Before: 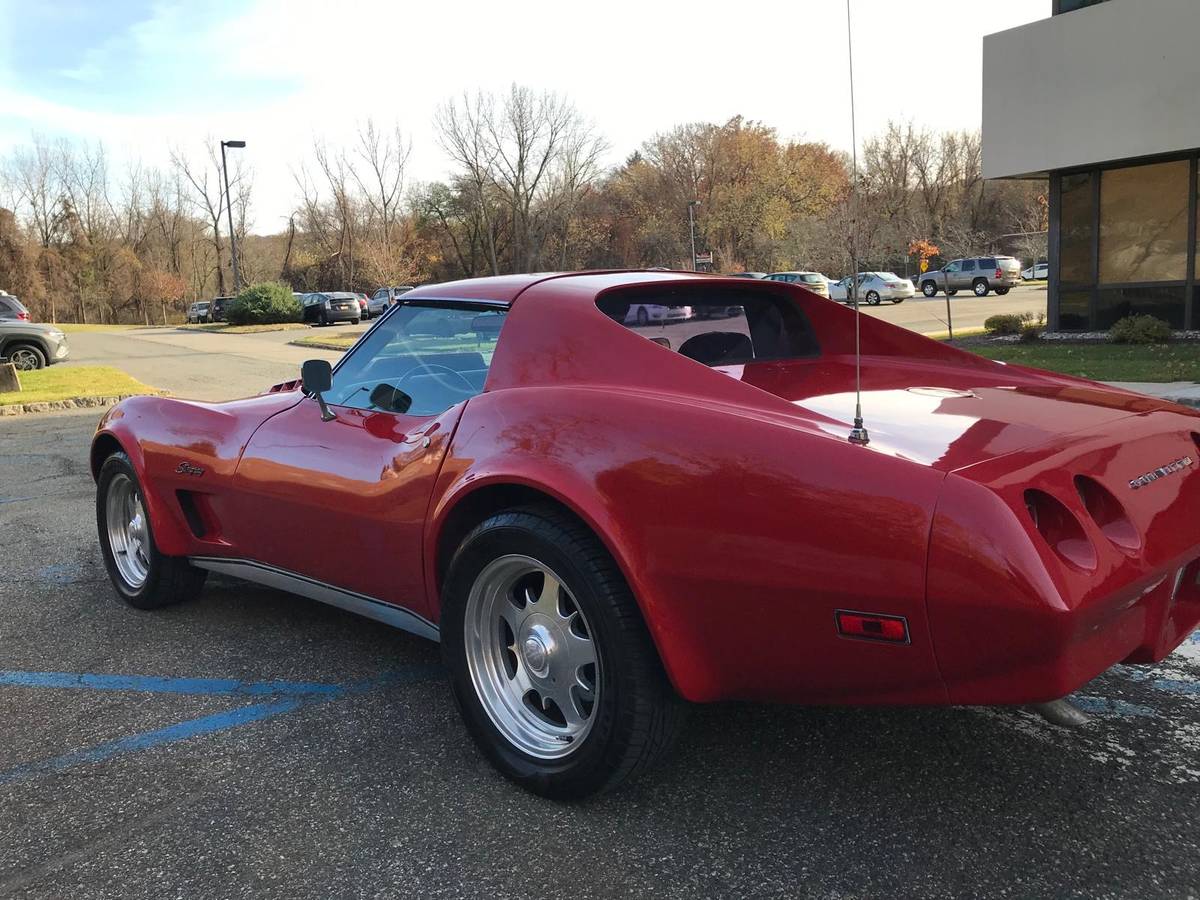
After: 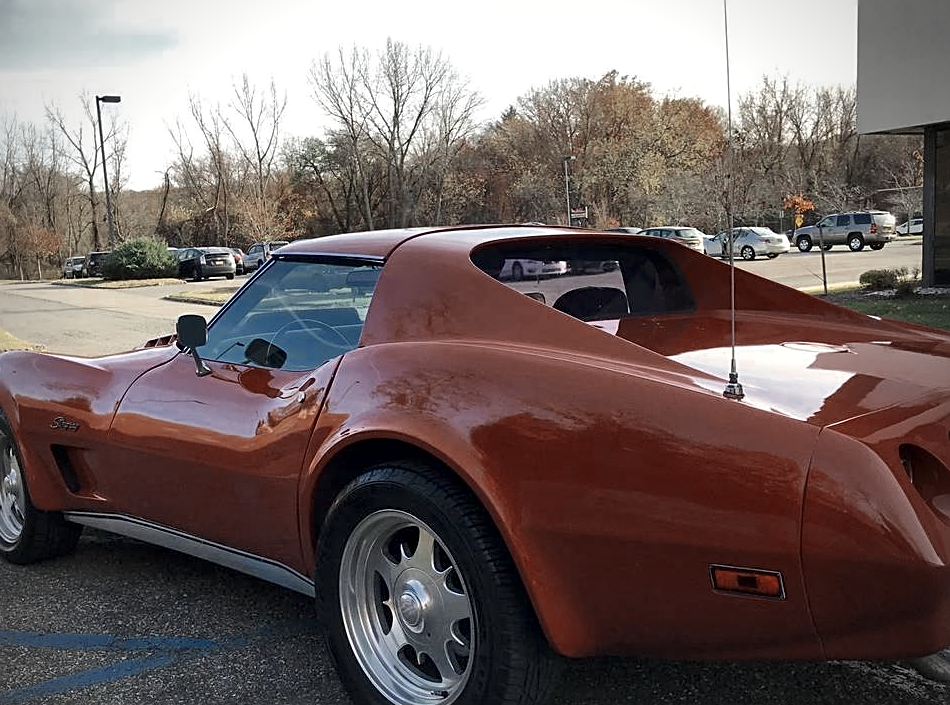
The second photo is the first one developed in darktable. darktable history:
crop and rotate: left 10.477%, top 5.035%, right 10.338%, bottom 16.532%
color zones: curves: ch0 [(0, 0.5) (0.125, 0.4) (0.25, 0.5) (0.375, 0.4) (0.5, 0.4) (0.625, 0.35) (0.75, 0.35) (0.875, 0.5)]; ch1 [(0, 0.35) (0.125, 0.45) (0.25, 0.35) (0.375, 0.35) (0.5, 0.35) (0.625, 0.35) (0.75, 0.45) (0.875, 0.35)]; ch2 [(0, 0.6) (0.125, 0.5) (0.25, 0.5) (0.375, 0.6) (0.5, 0.6) (0.625, 0.5) (0.75, 0.5) (0.875, 0.5)], mix 40.54%
local contrast: mode bilateral grid, contrast 20, coarseness 50, detail 149%, midtone range 0.2
sharpen: on, module defaults
vignetting: center (-0.011, 0), unbound false
